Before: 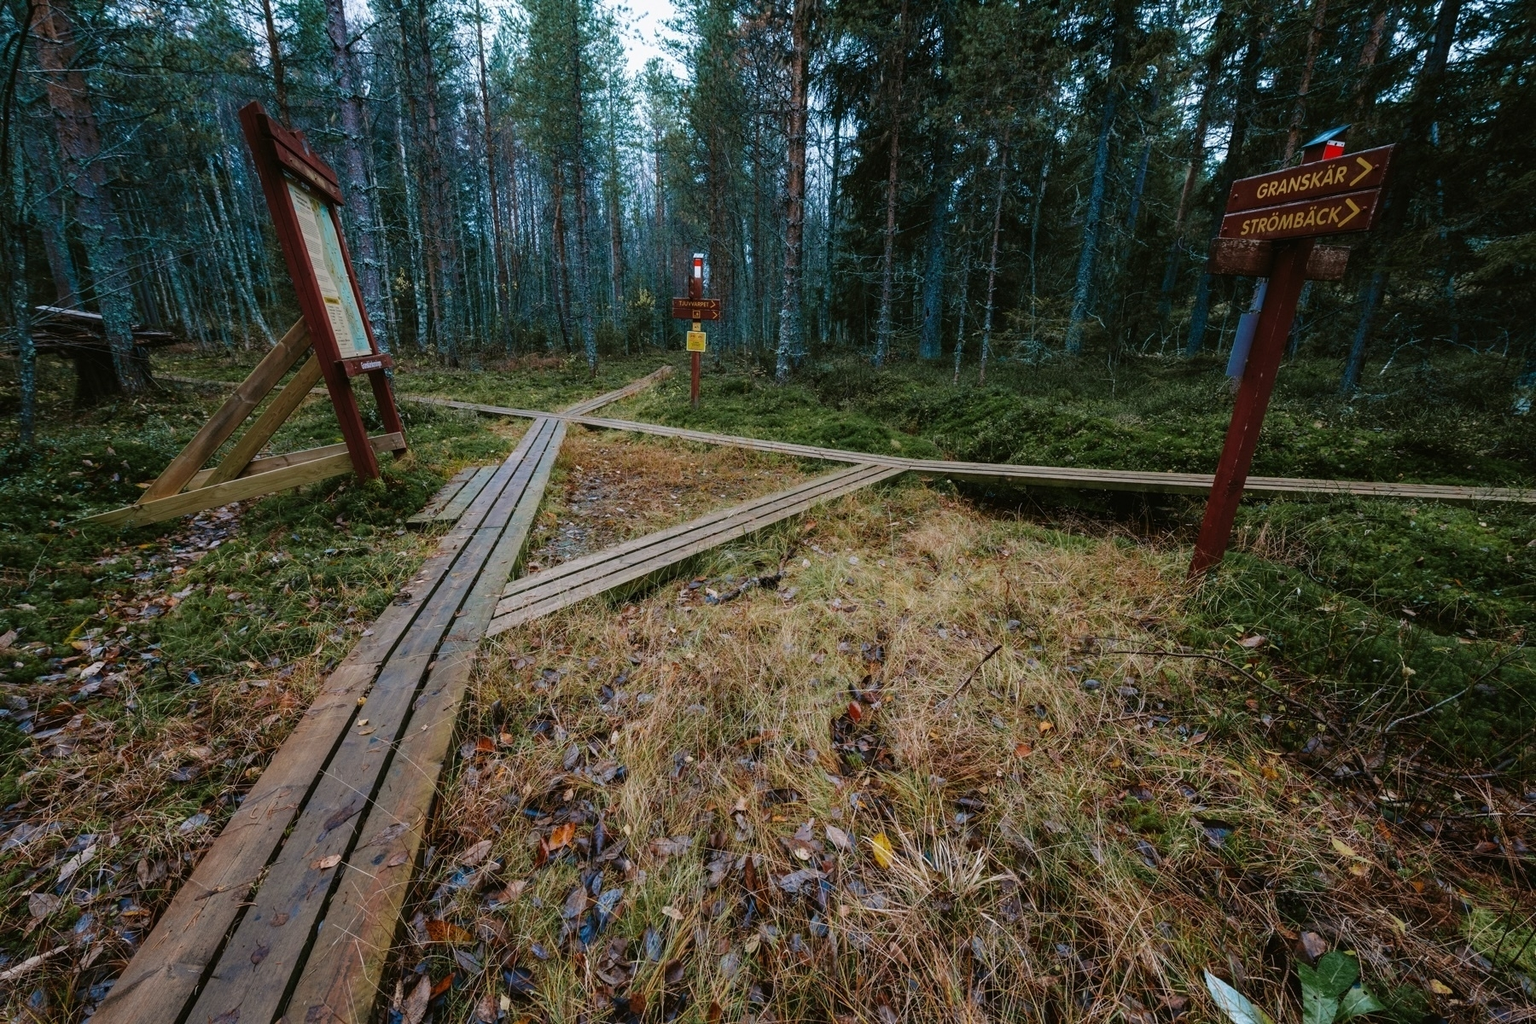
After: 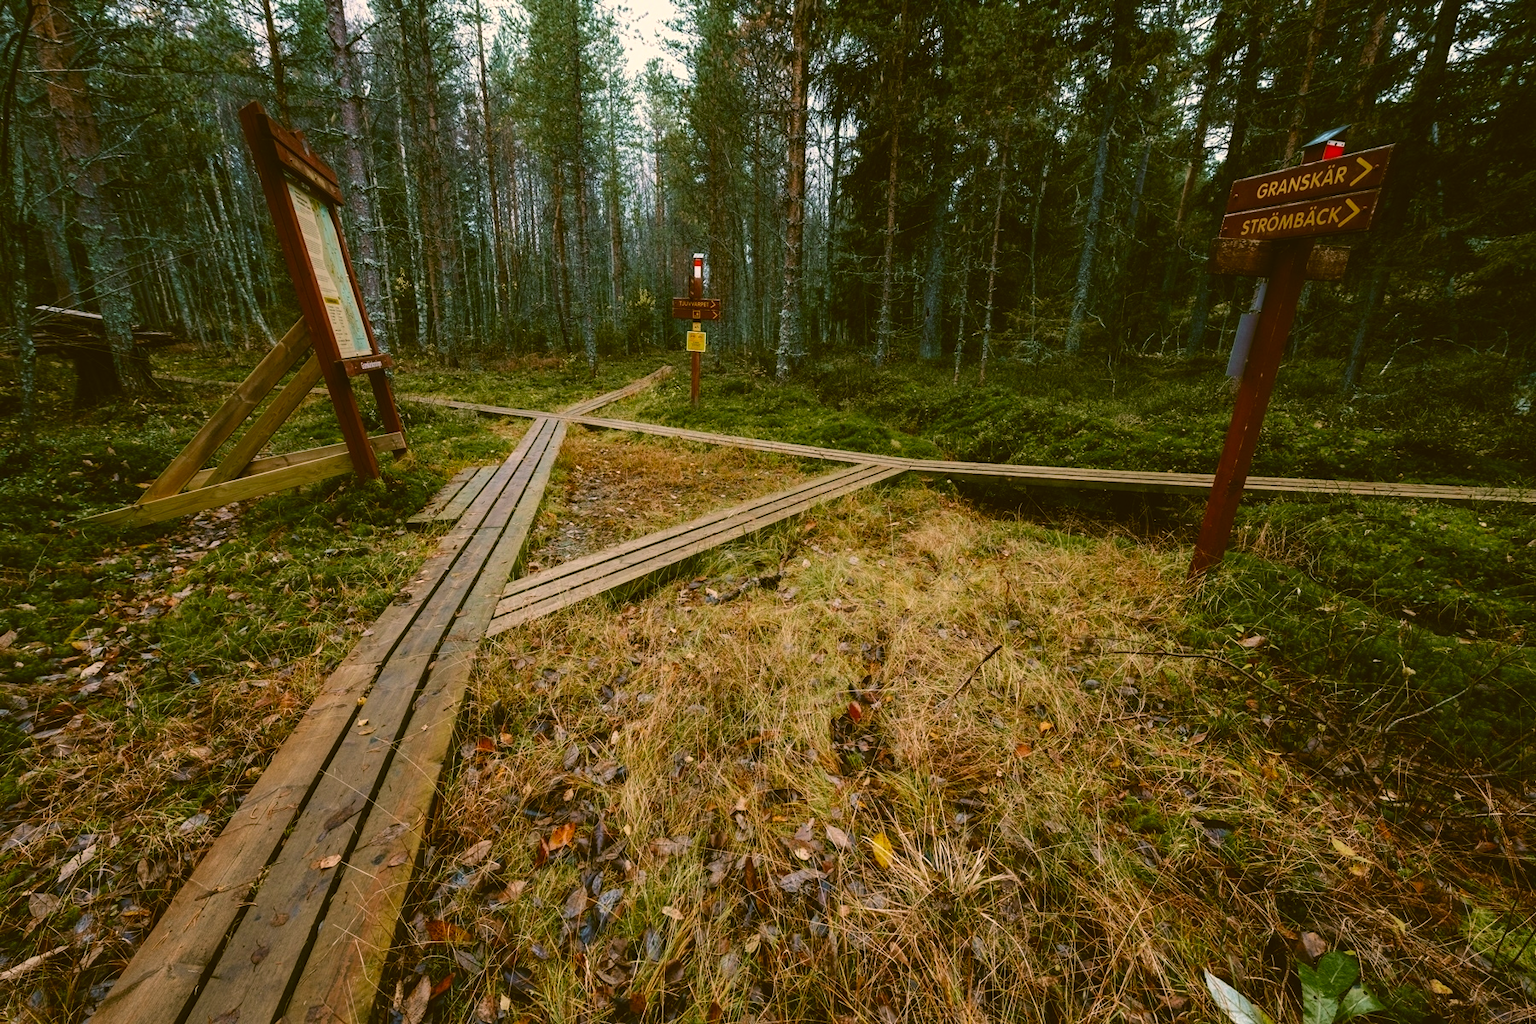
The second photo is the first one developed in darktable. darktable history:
contrast brightness saturation: contrast 0.104, brightness 0.027, saturation 0.086
exposure: black level correction -0.005, exposure 0.052 EV, compensate highlight preservation false
color correction: highlights a* 8.33, highlights b* 14.97, shadows a* -0.508, shadows b* 26.33
